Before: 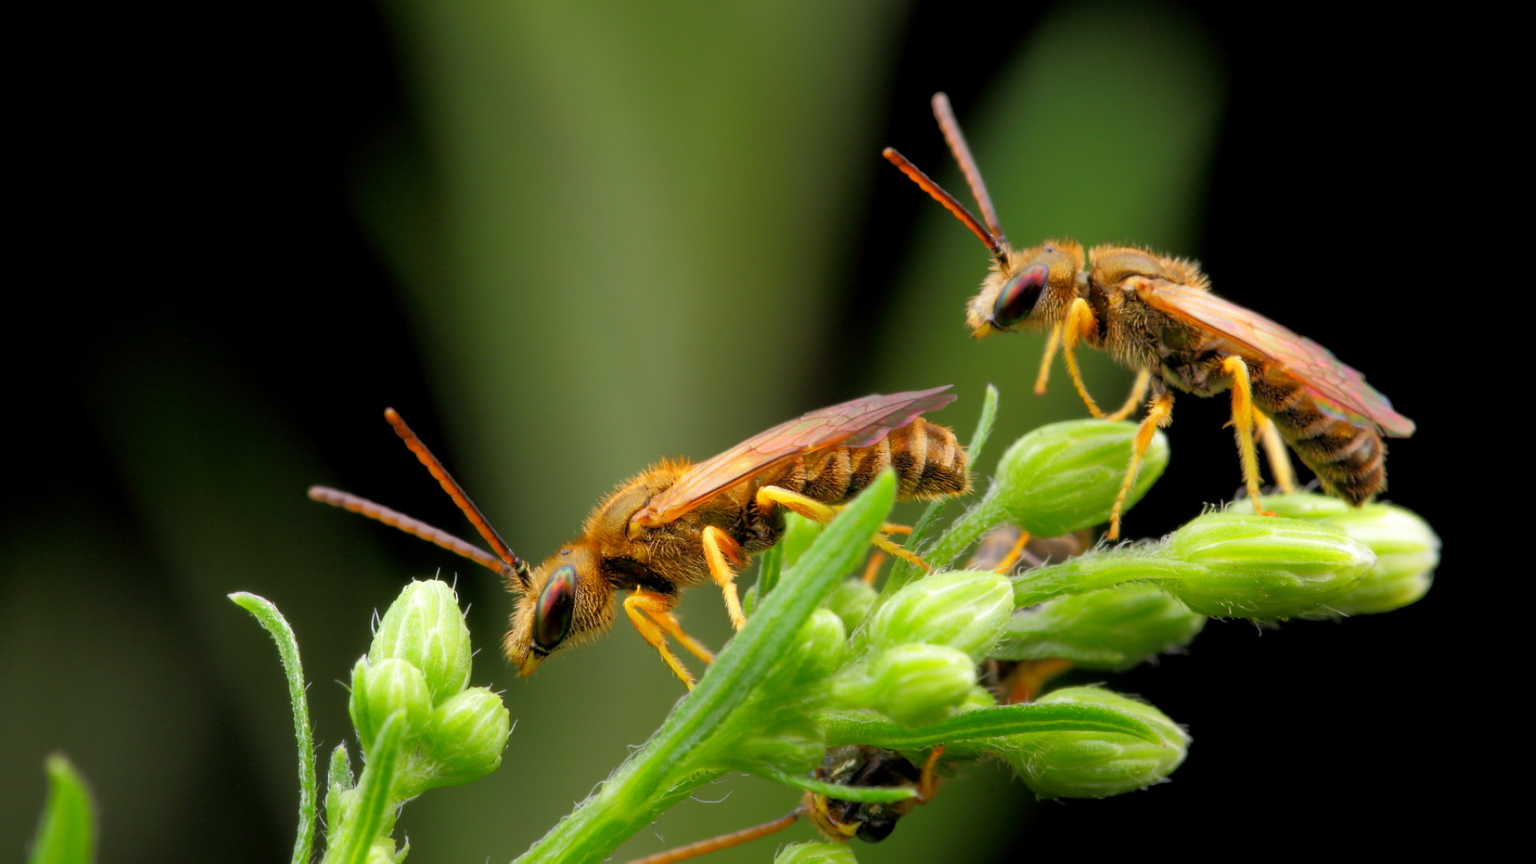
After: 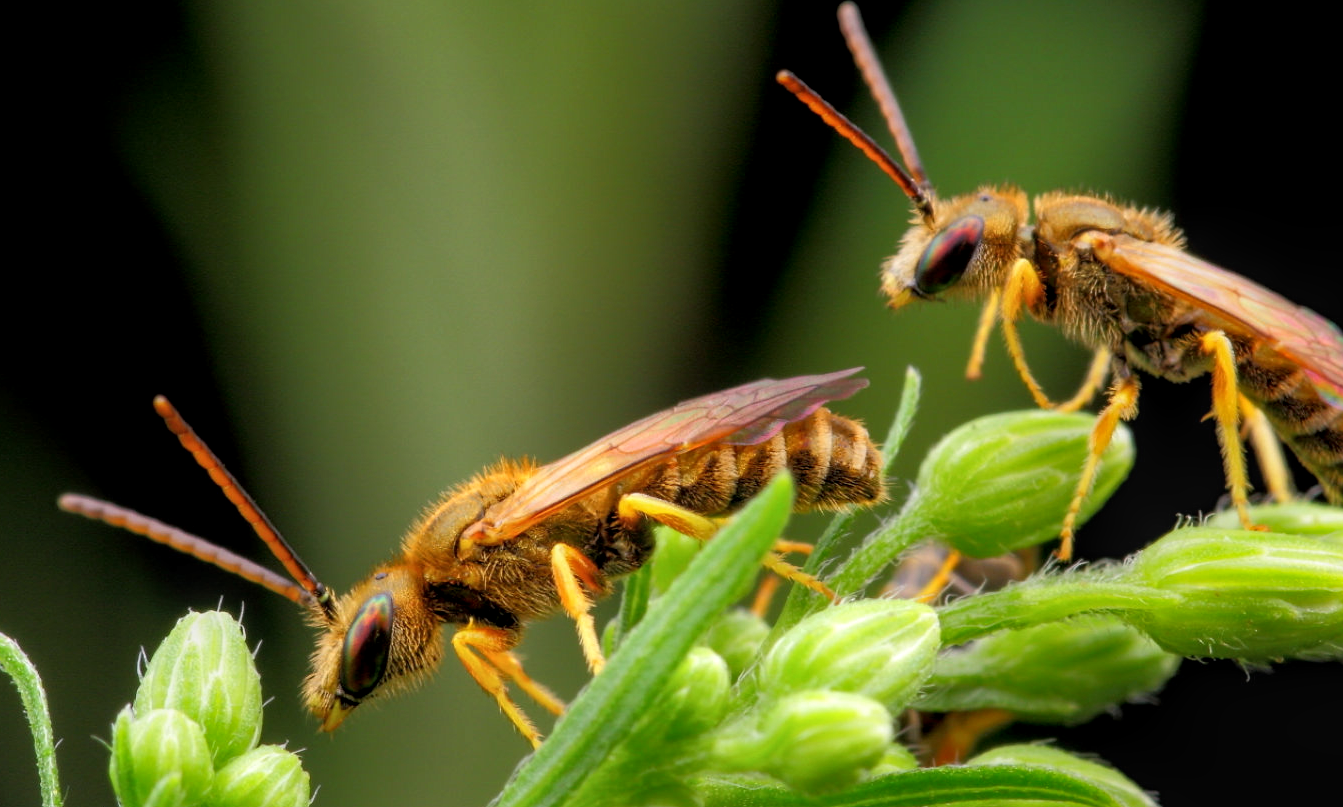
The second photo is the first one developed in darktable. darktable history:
crop and rotate: left 17.046%, top 10.659%, right 12.989%, bottom 14.553%
color correction: saturation 0.99
local contrast: on, module defaults
